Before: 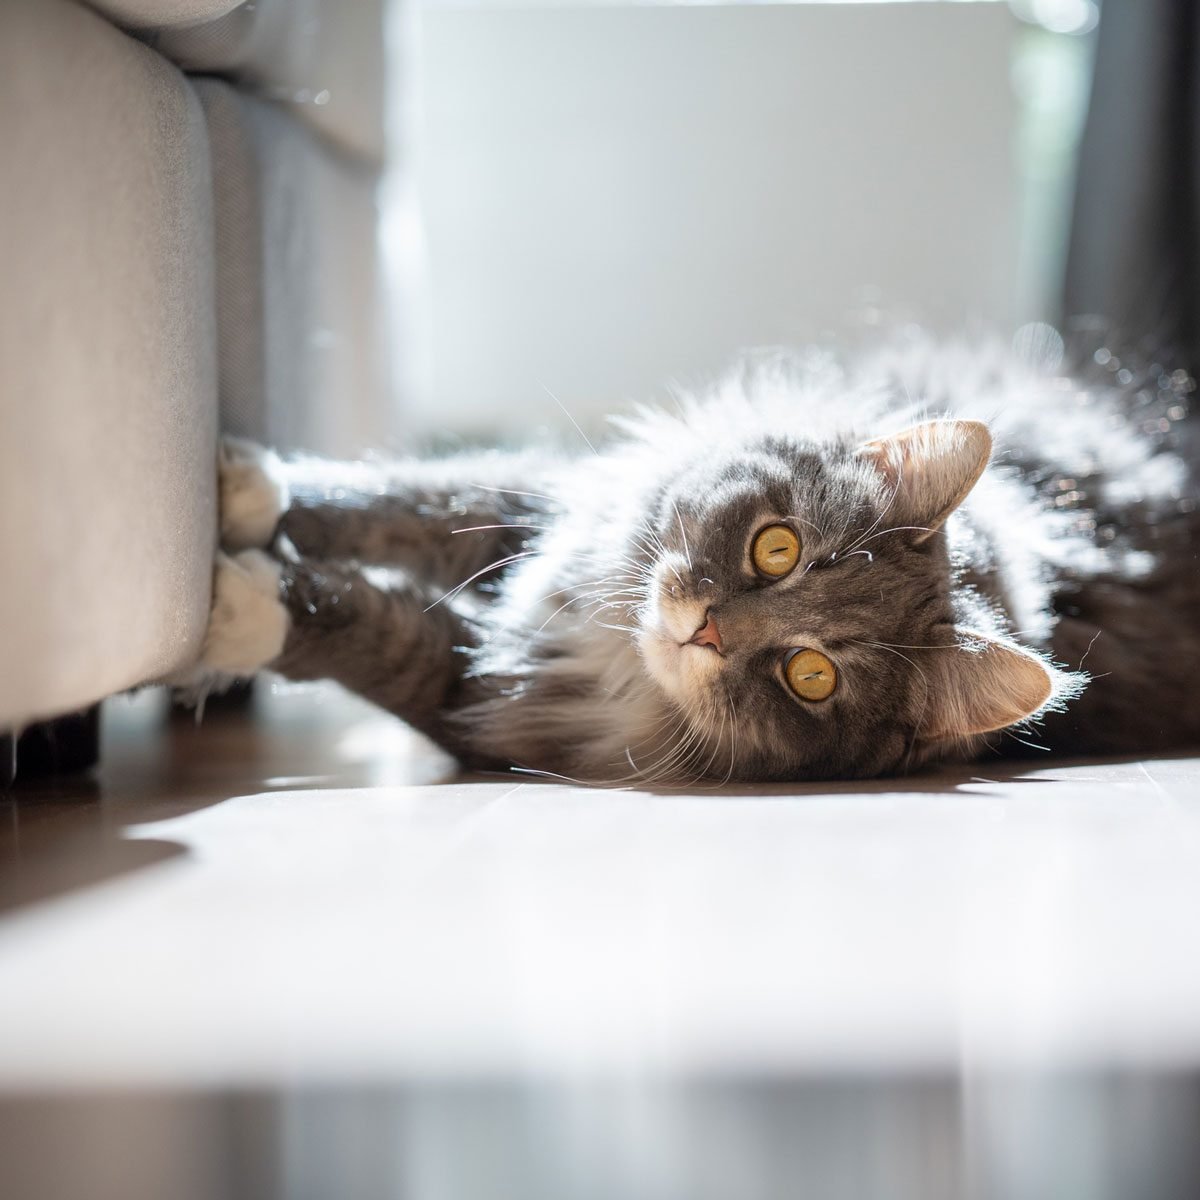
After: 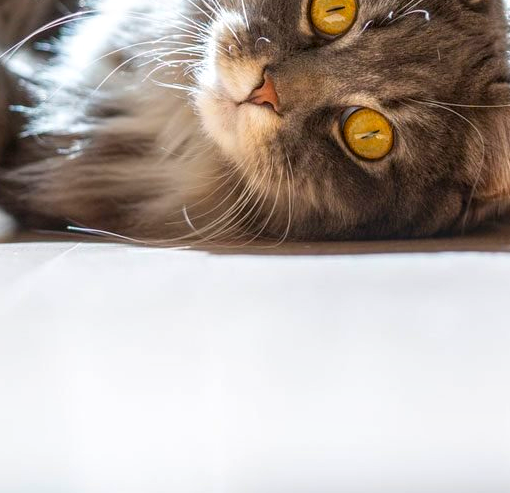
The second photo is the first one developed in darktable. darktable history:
color balance rgb: linear chroma grading › global chroma 0.884%, perceptual saturation grading › global saturation 25.307%, perceptual brilliance grading › global brilliance 2.837%, perceptual brilliance grading › highlights -2.666%, perceptual brilliance grading › shadows 2.826%, global vibrance 20%
crop: left 36.92%, top 45.162%, right 20.5%, bottom 13.696%
local contrast: on, module defaults
